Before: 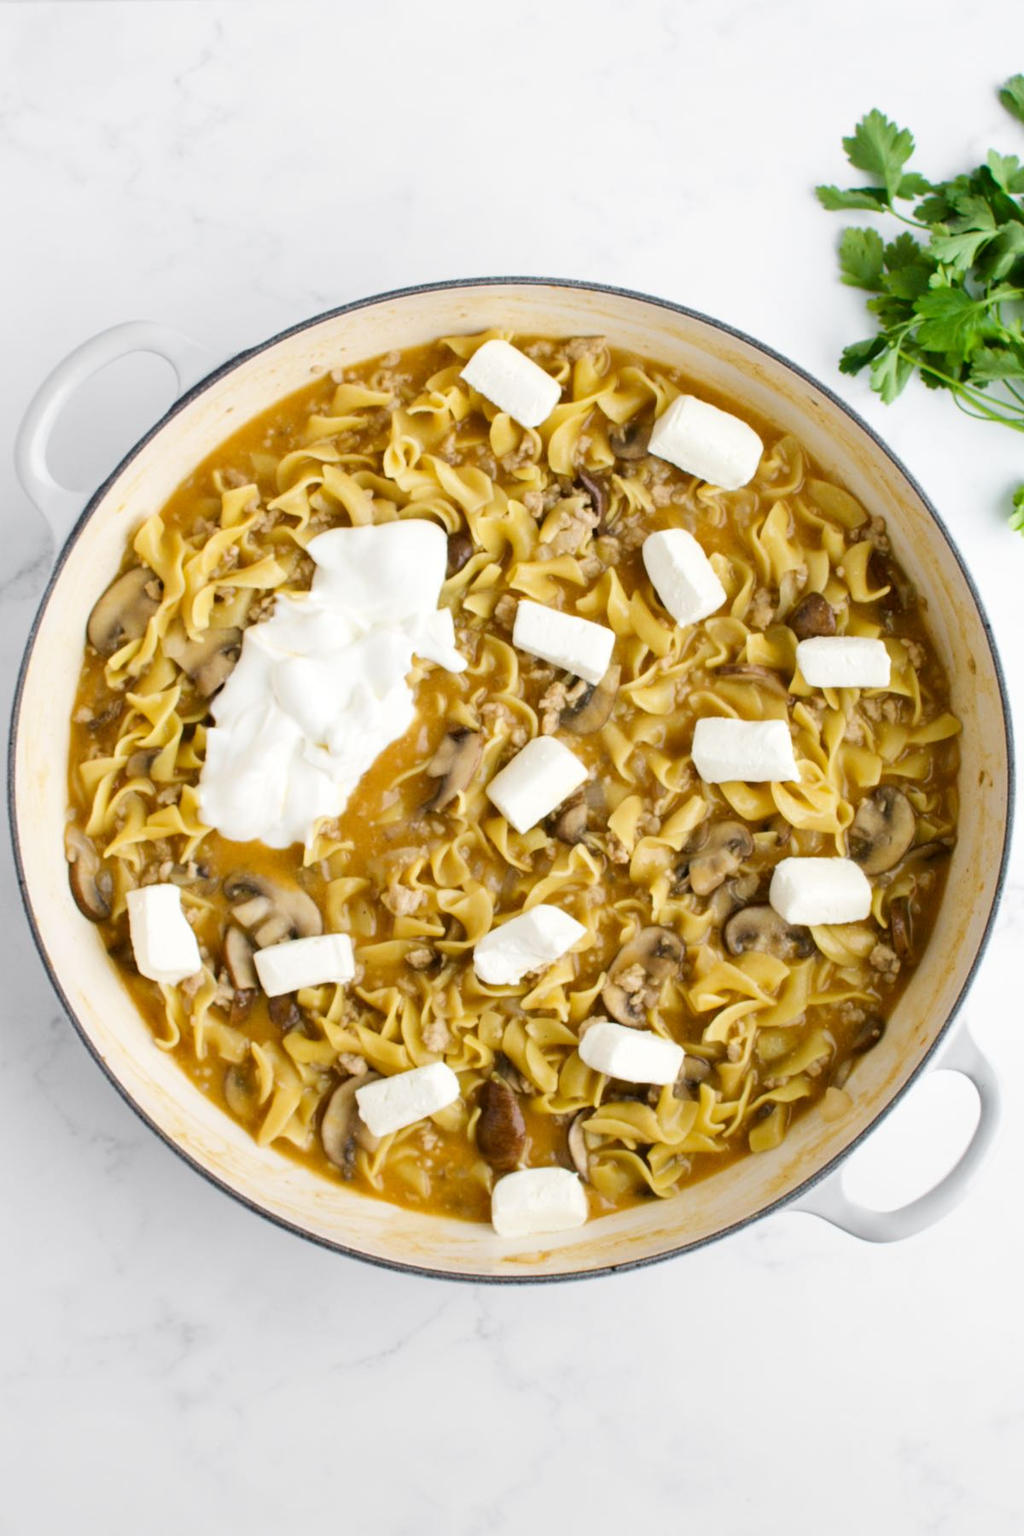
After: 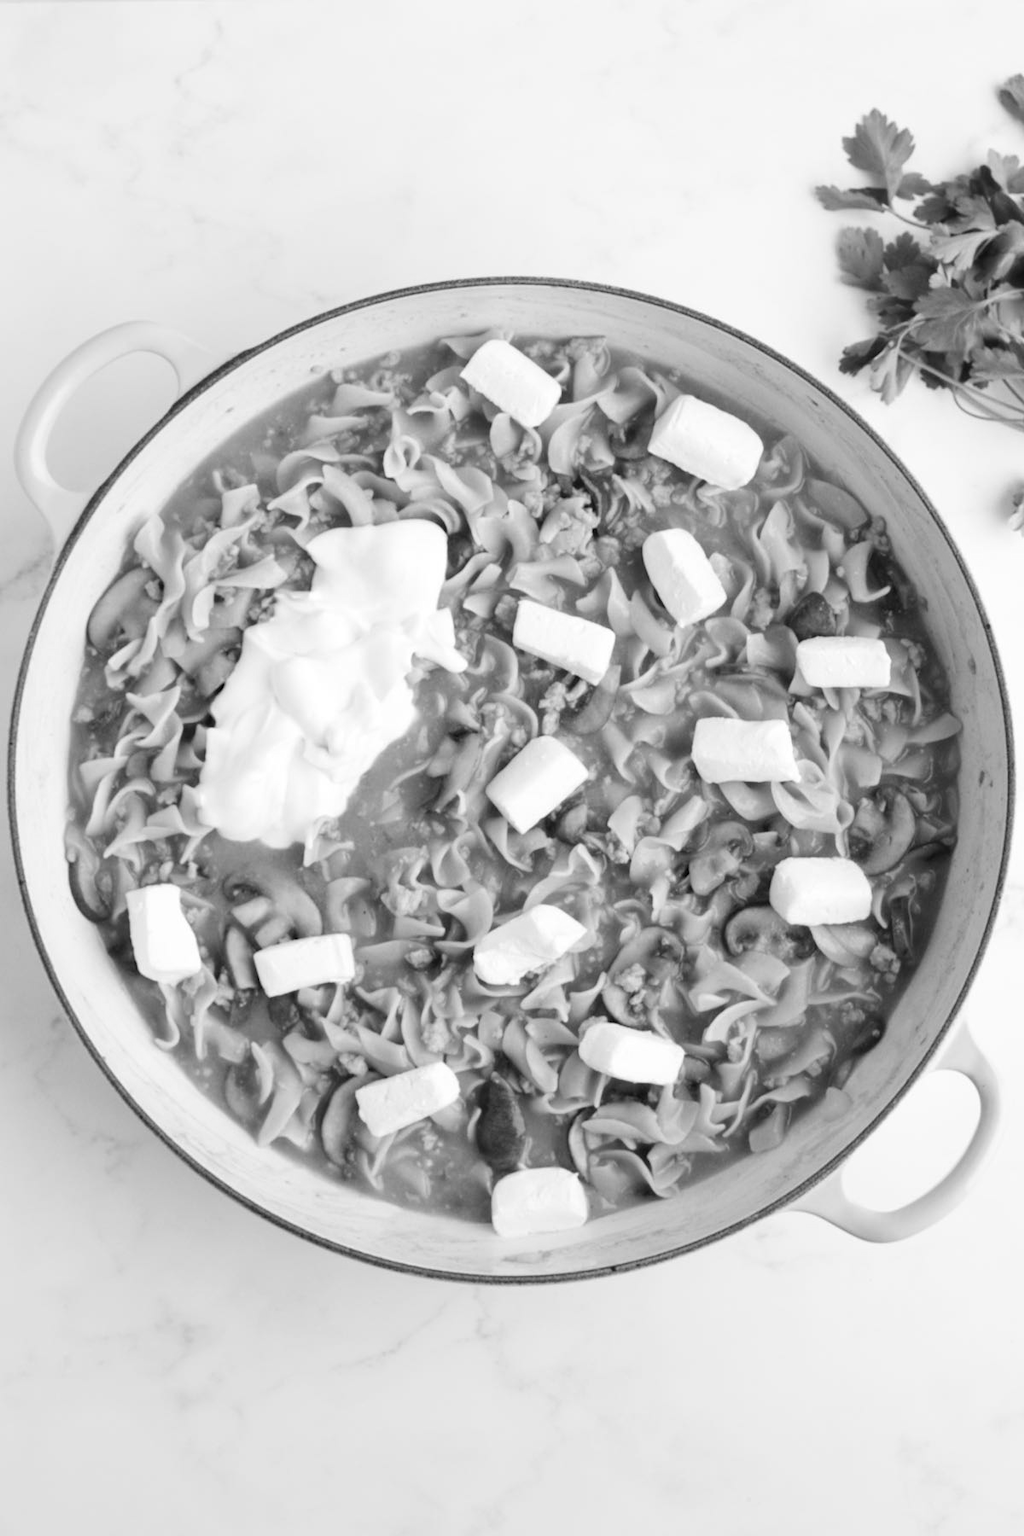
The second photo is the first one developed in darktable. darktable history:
color zones: curves: ch1 [(0, -0.014) (0.143, -0.013) (0.286, -0.013) (0.429, -0.016) (0.571, -0.019) (0.714, -0.015) (0.857, 0.002) (1, -0.014)]
monochrome: on, module defaults
